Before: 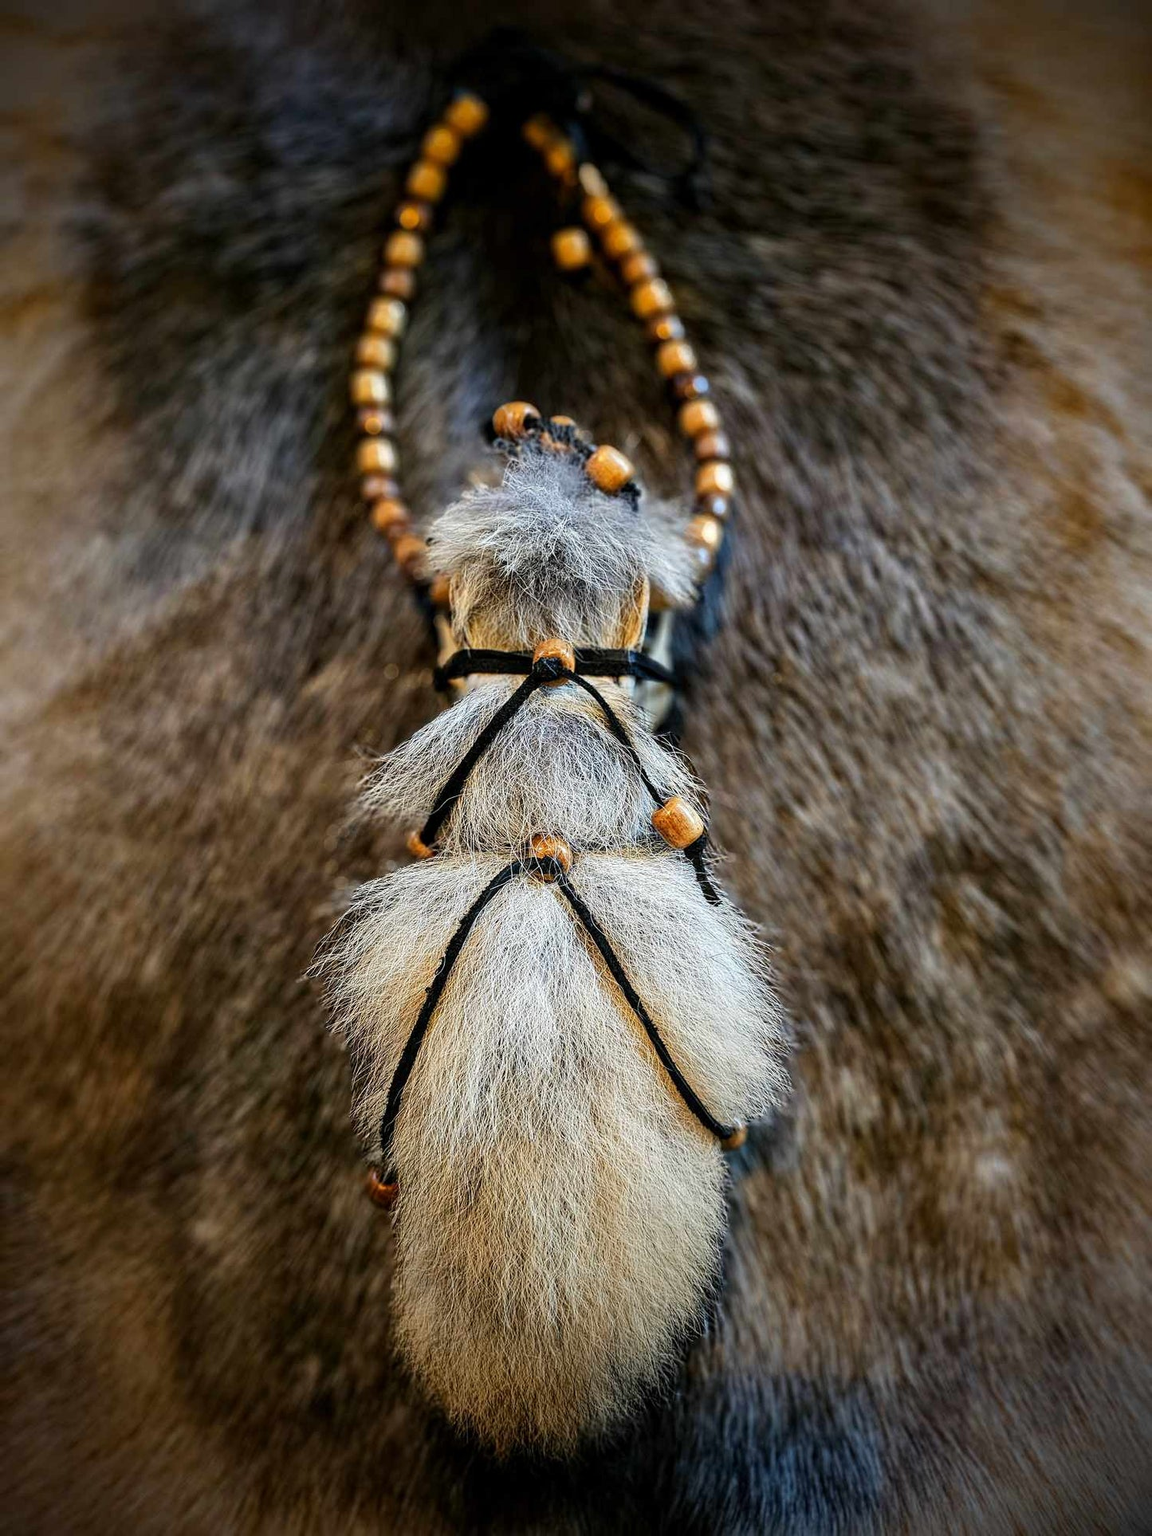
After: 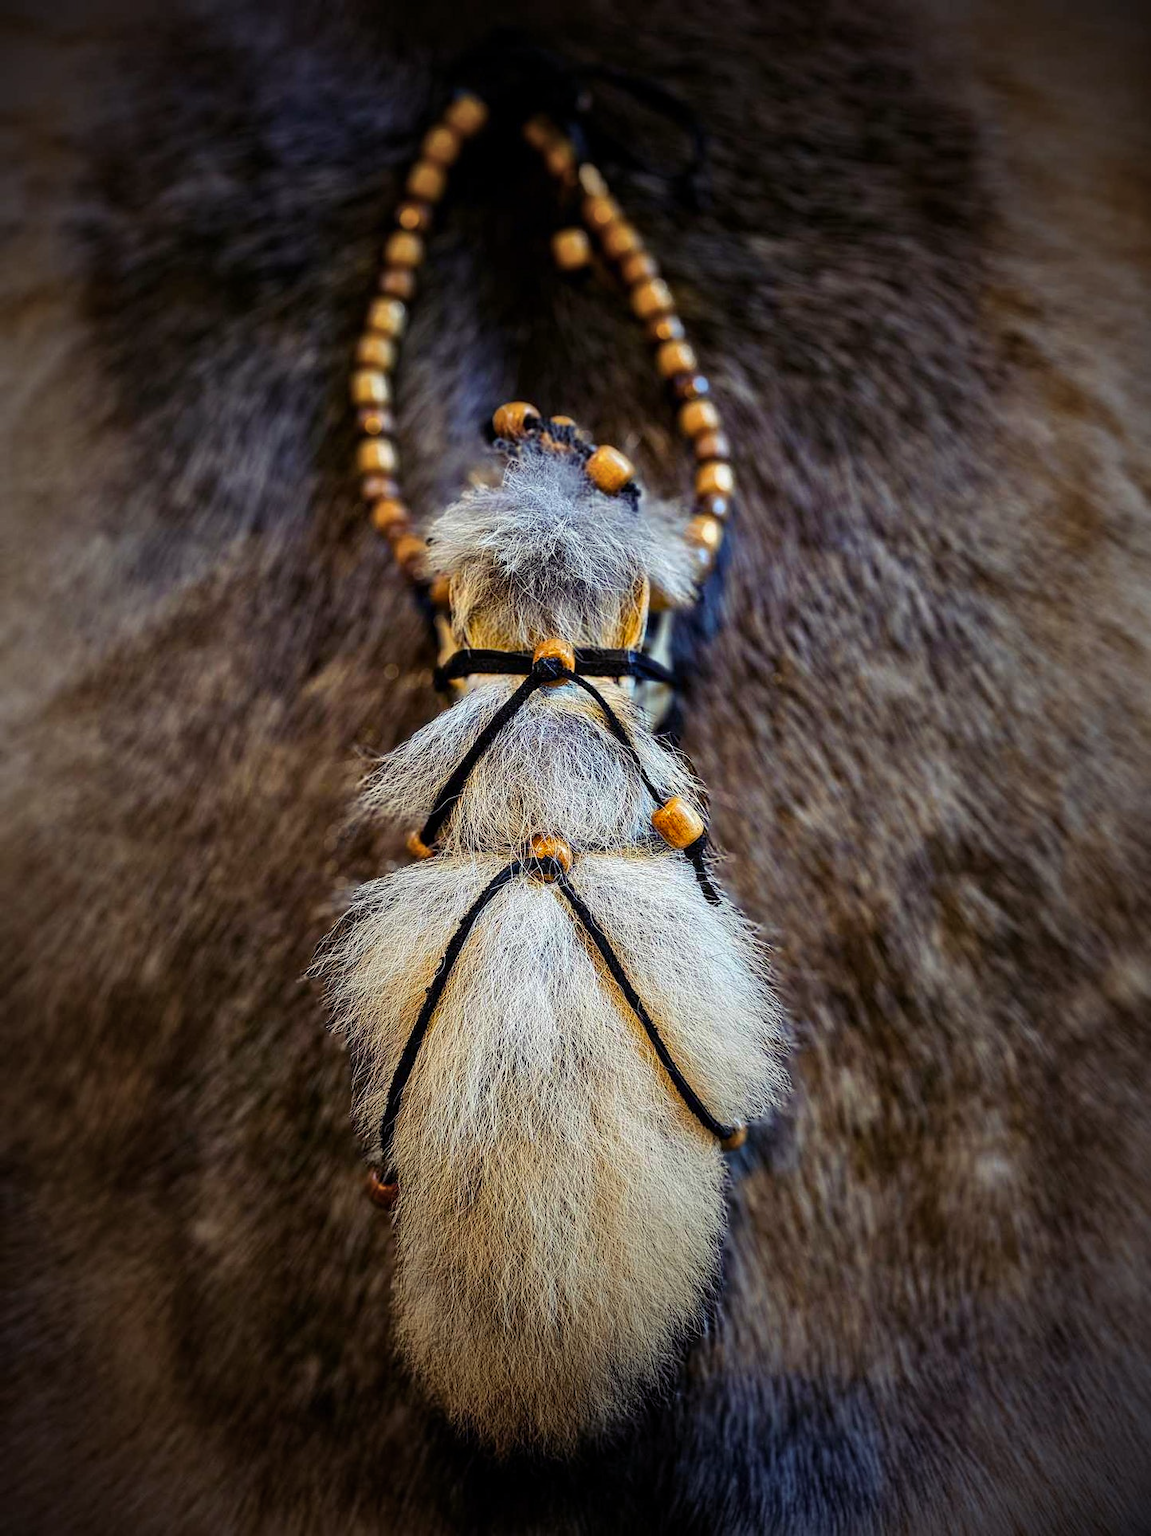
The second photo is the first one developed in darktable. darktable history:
tone equalizer: edges refinement/feathering 500, mask exposure compensation -1.57 EV, preserve details no
vignetting: fall-off start 18.29%, fall-off radius 137.03%, width/height ratio 0.615, shape 0.587, unbound false
color balance rgb: shadows lift › luminance -21.684%, shadows lift › chroma 9.197%, shadows lift › hue 285.96°, power › hue 213.44°, perceptual saturation grading › global saturation -4.128%, perceptual saturation grading › shadows -1.963%, global vibrance 50.49%
